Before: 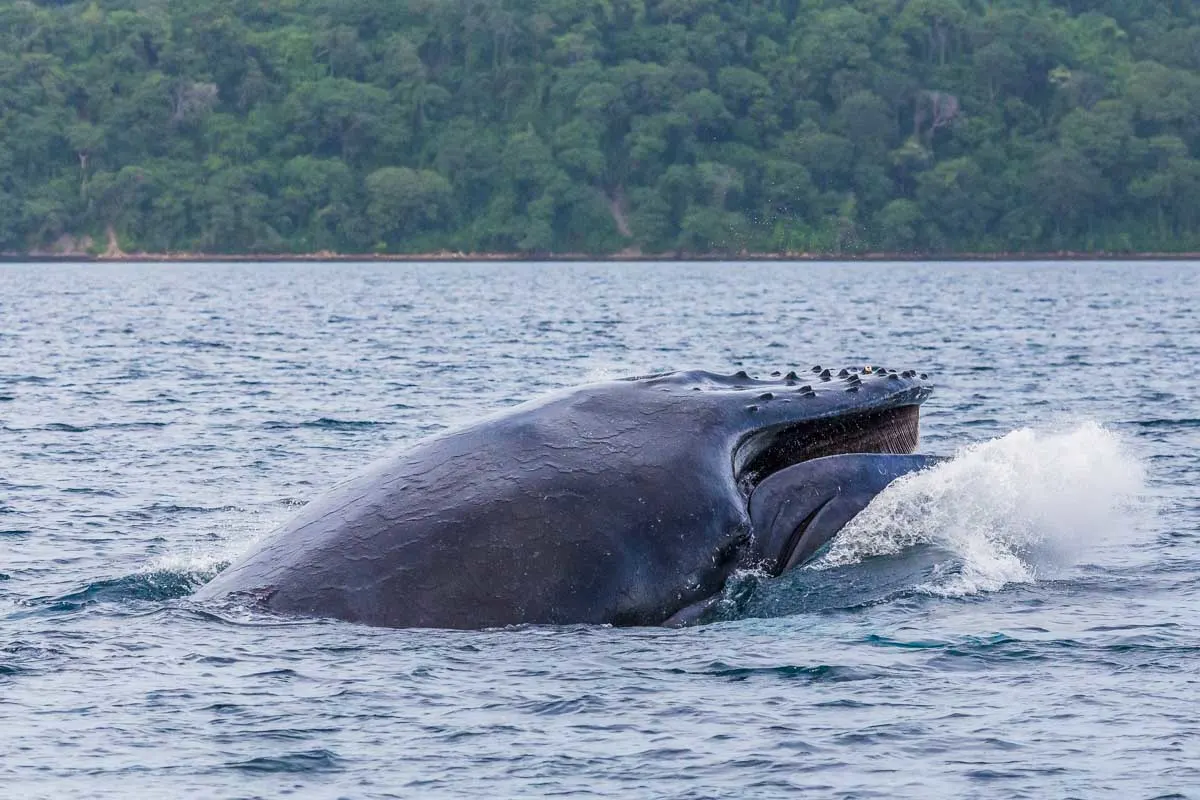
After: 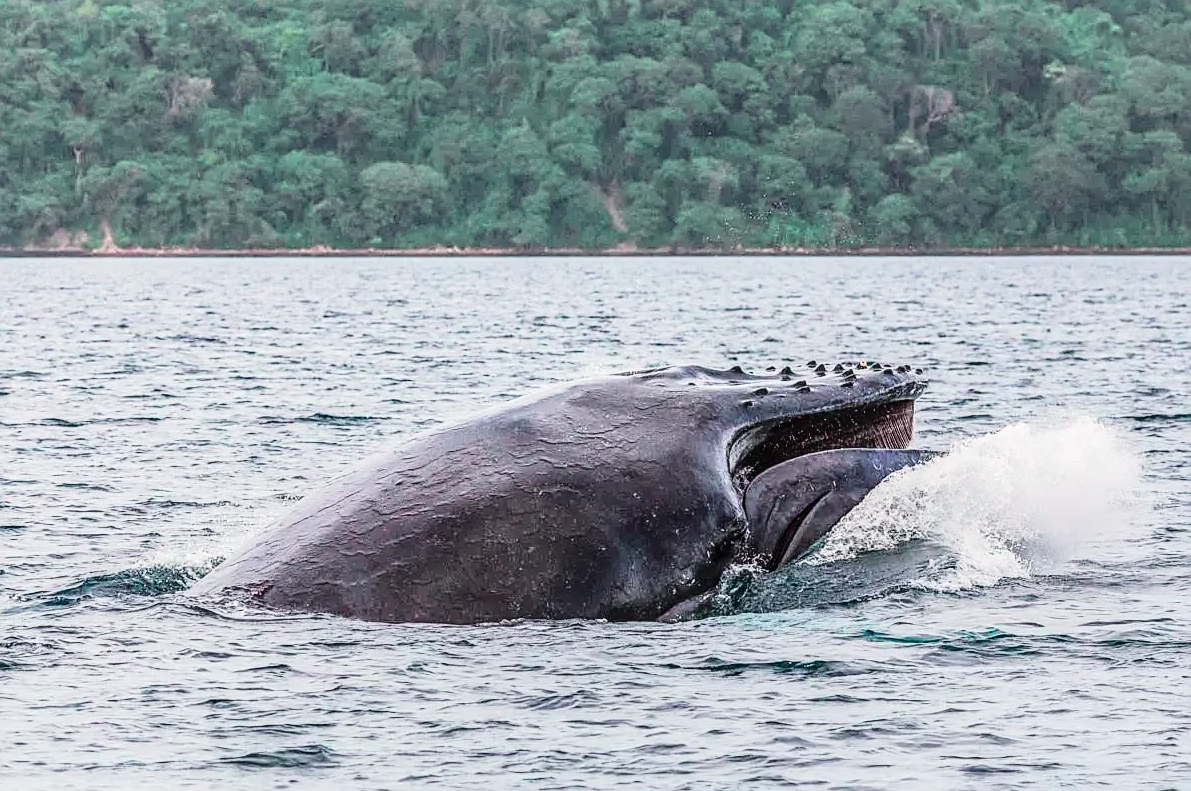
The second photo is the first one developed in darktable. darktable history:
tone curve: curves: ch0 [(0, 0.014) (0.17, 0.099) (0.392, 0.438) (0.725, 0.828) (0.872, 0.918) (1, 0.981)]; ch1 [(0, 0) (0.402, 0.36) (0.489, 0.491) (0.5, 0.503) (0.515, 0.52) (0.545, 0.574) (0.615, 0.662) (0.701, 0.725) (1, 1)]; ch2 [(0, 0) (0.42, 0.458) (0.485, 0.499) (0.503, 0.503) (0.531, 0.542) (0.561, 0.594) (0.644, 0.694) (0.717, 0.753) (1, 0.991)], color space Lab, independent channels, preserve colors none
local contrast: on, module defaults
sharpen: on, module defaults
contrast brightness saturation: contrast 0.051, brightness 0.056, saturation 0.005
crop: left 0.499%, top 0.643%, right 0.208%, bottom 0.431%
